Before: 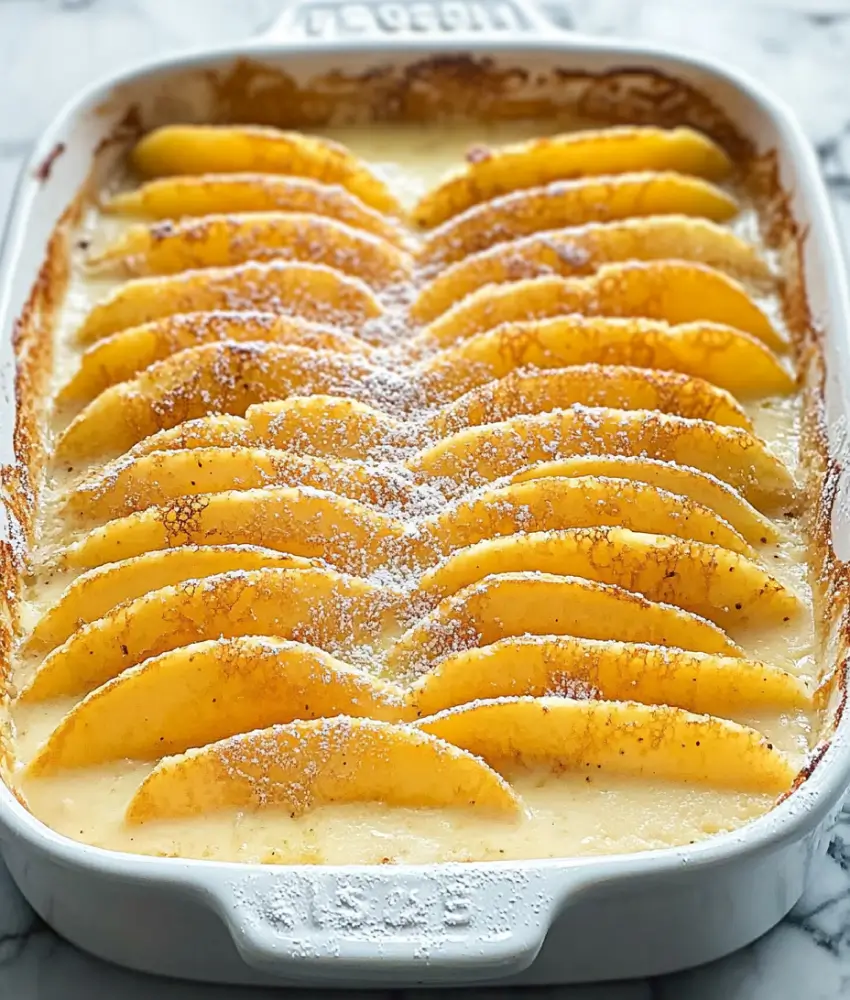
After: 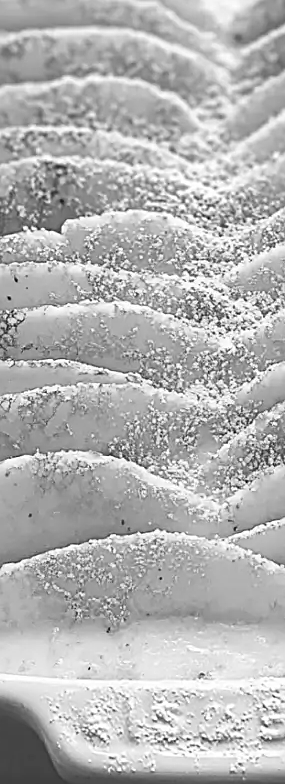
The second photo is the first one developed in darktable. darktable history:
sharpen: on, module defaults
crop and rotate: left 21.77%, top 18.528%, right 44.676%, bottom 2.997%
white balance: emerald 1
monochrome: on, module defaults
